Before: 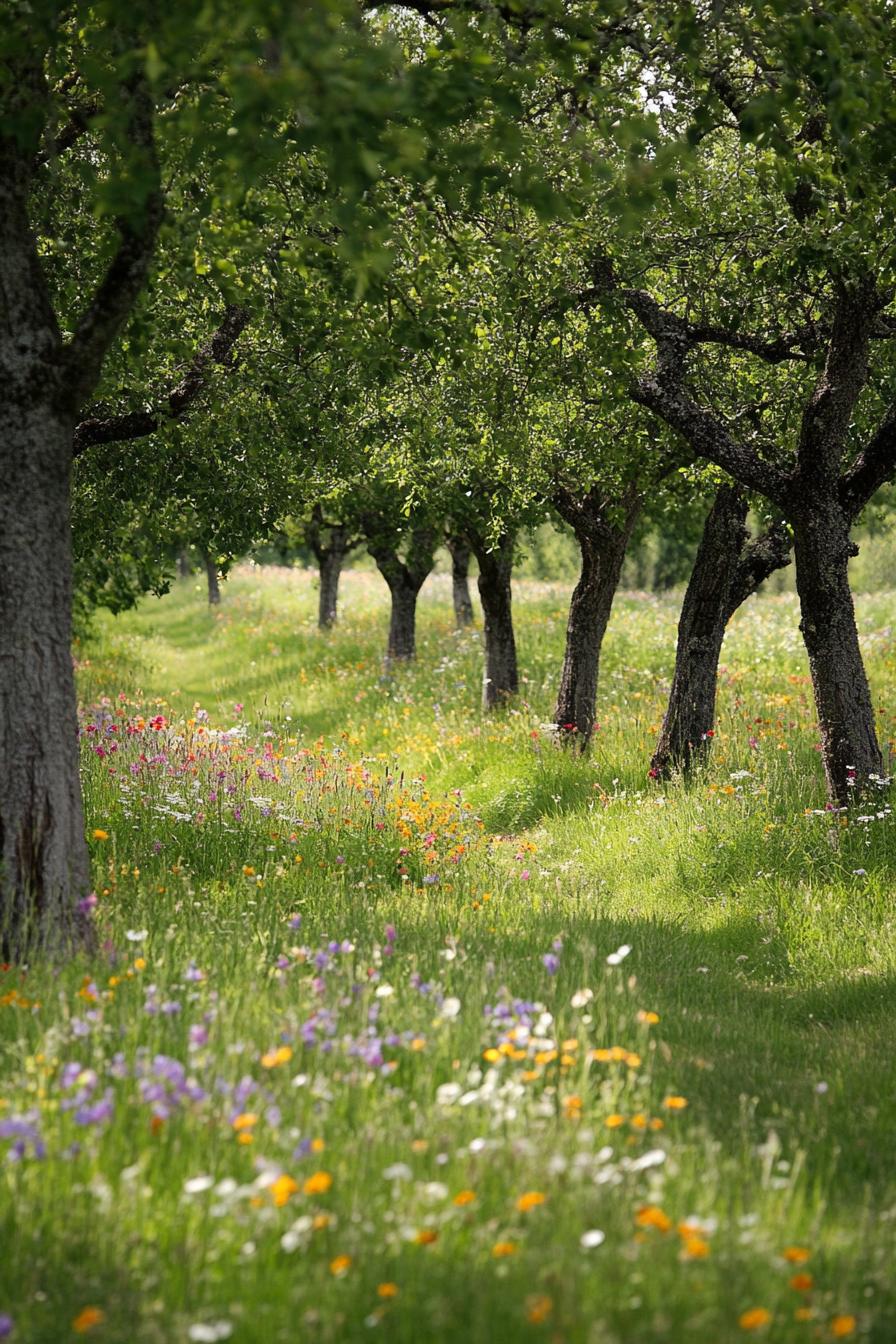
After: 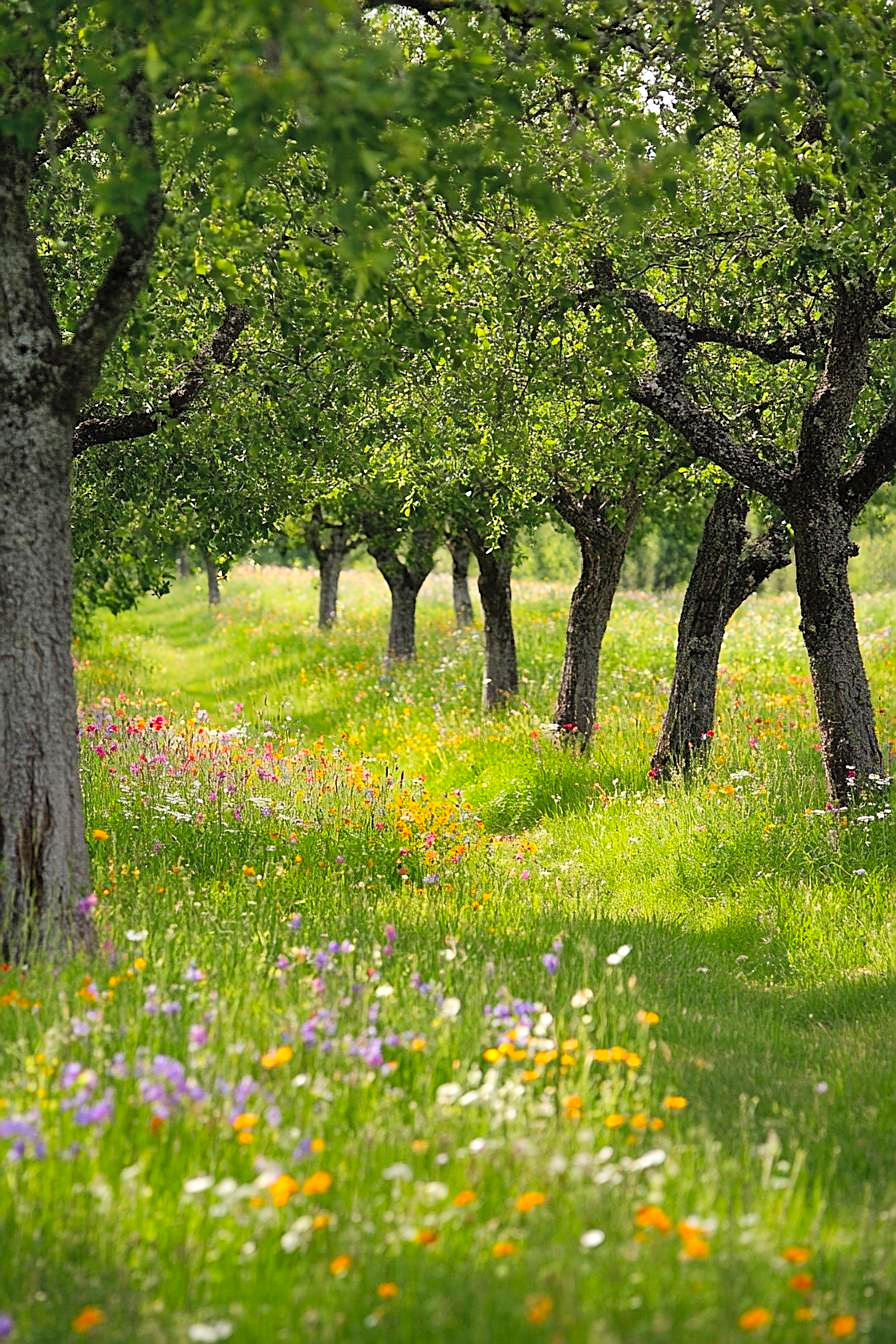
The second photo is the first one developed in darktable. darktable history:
shadows and highlights: low approximation 0.01, soften with gaussian
sharpen: on, module defaults
contrast brightness saturation: contrast 0.067, brightness 0.174, saturation 0.408
